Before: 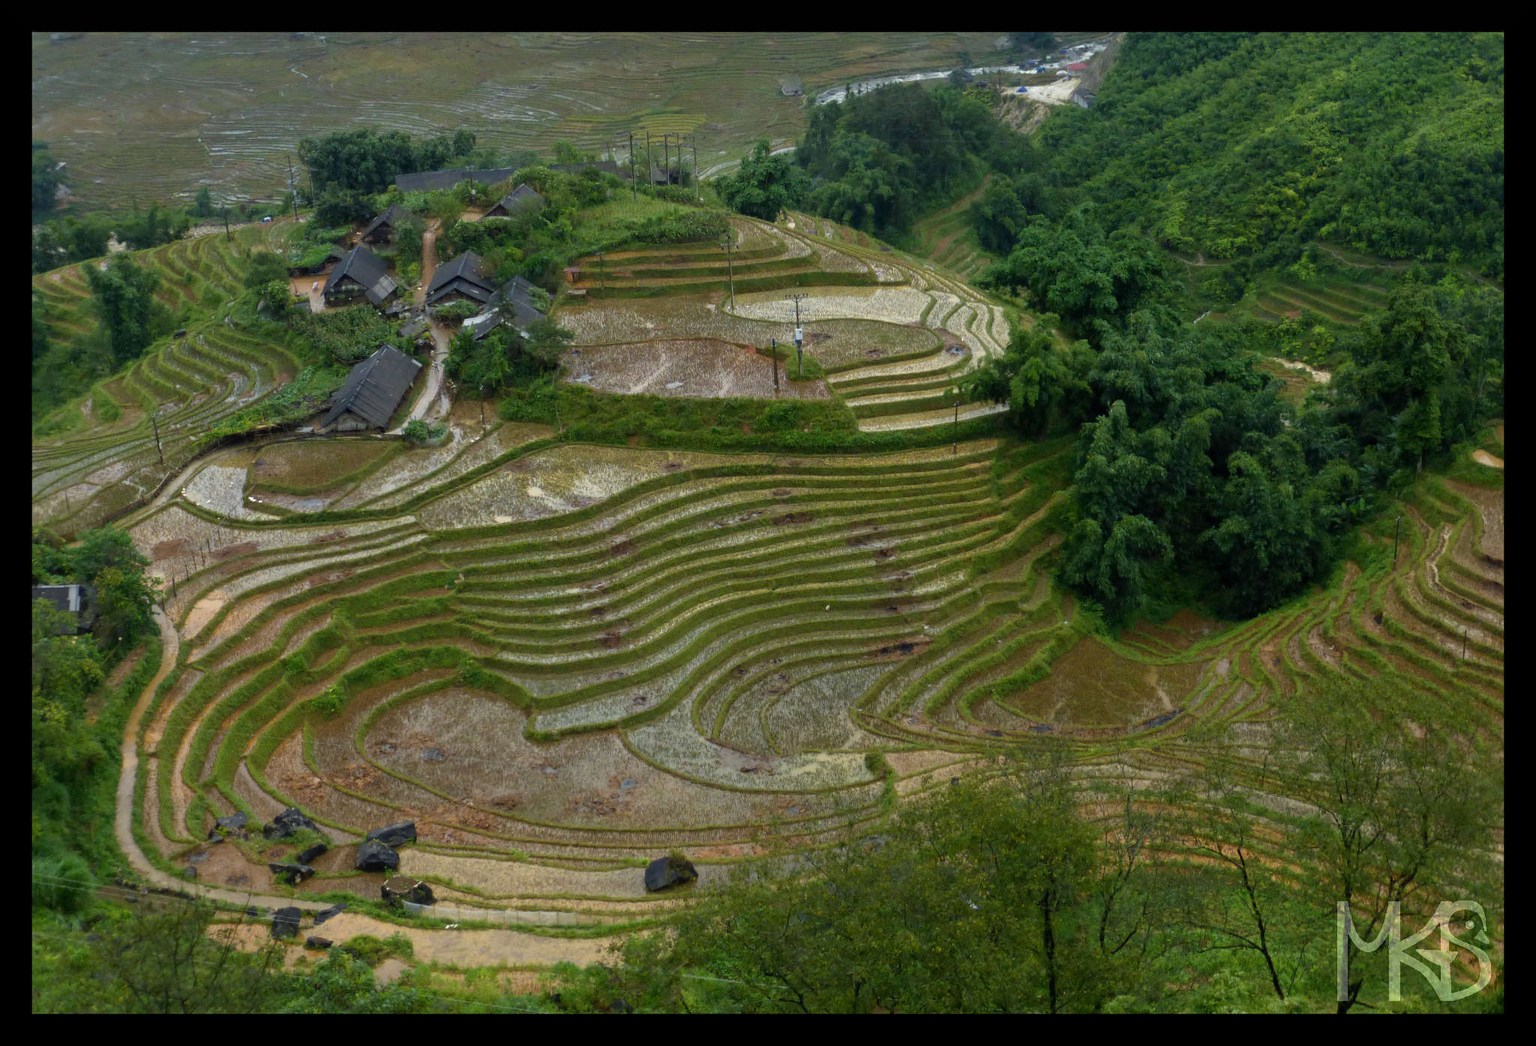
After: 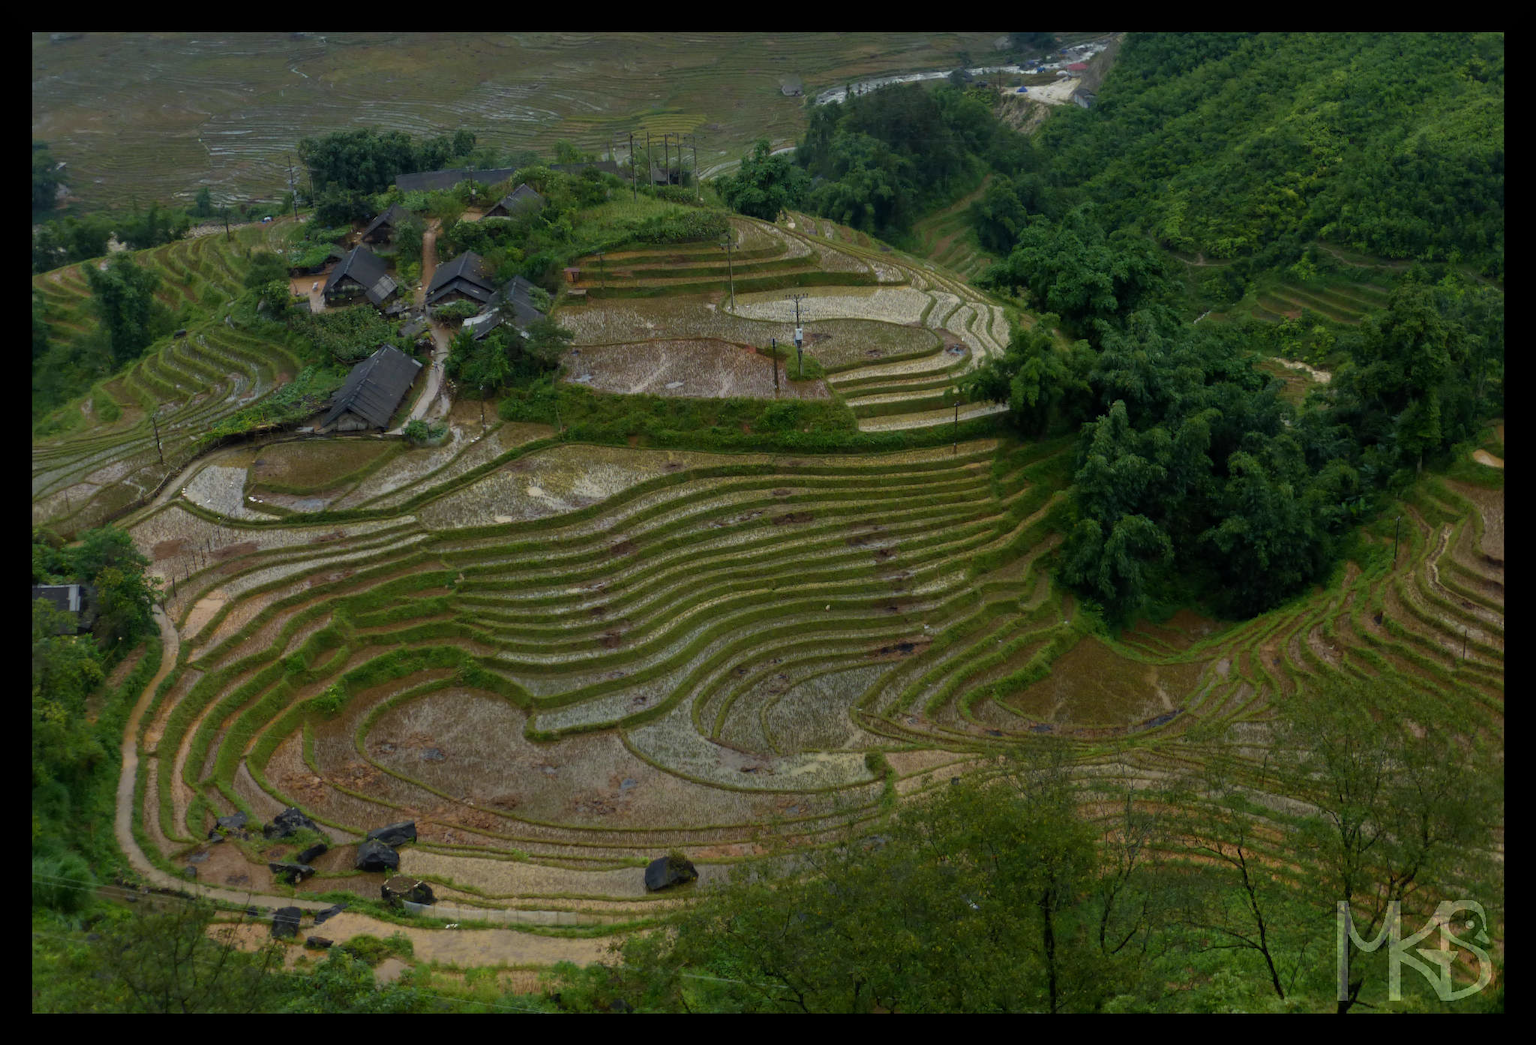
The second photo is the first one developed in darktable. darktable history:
exposure: exposure -0.567 EV, compensate highlight preservation false
